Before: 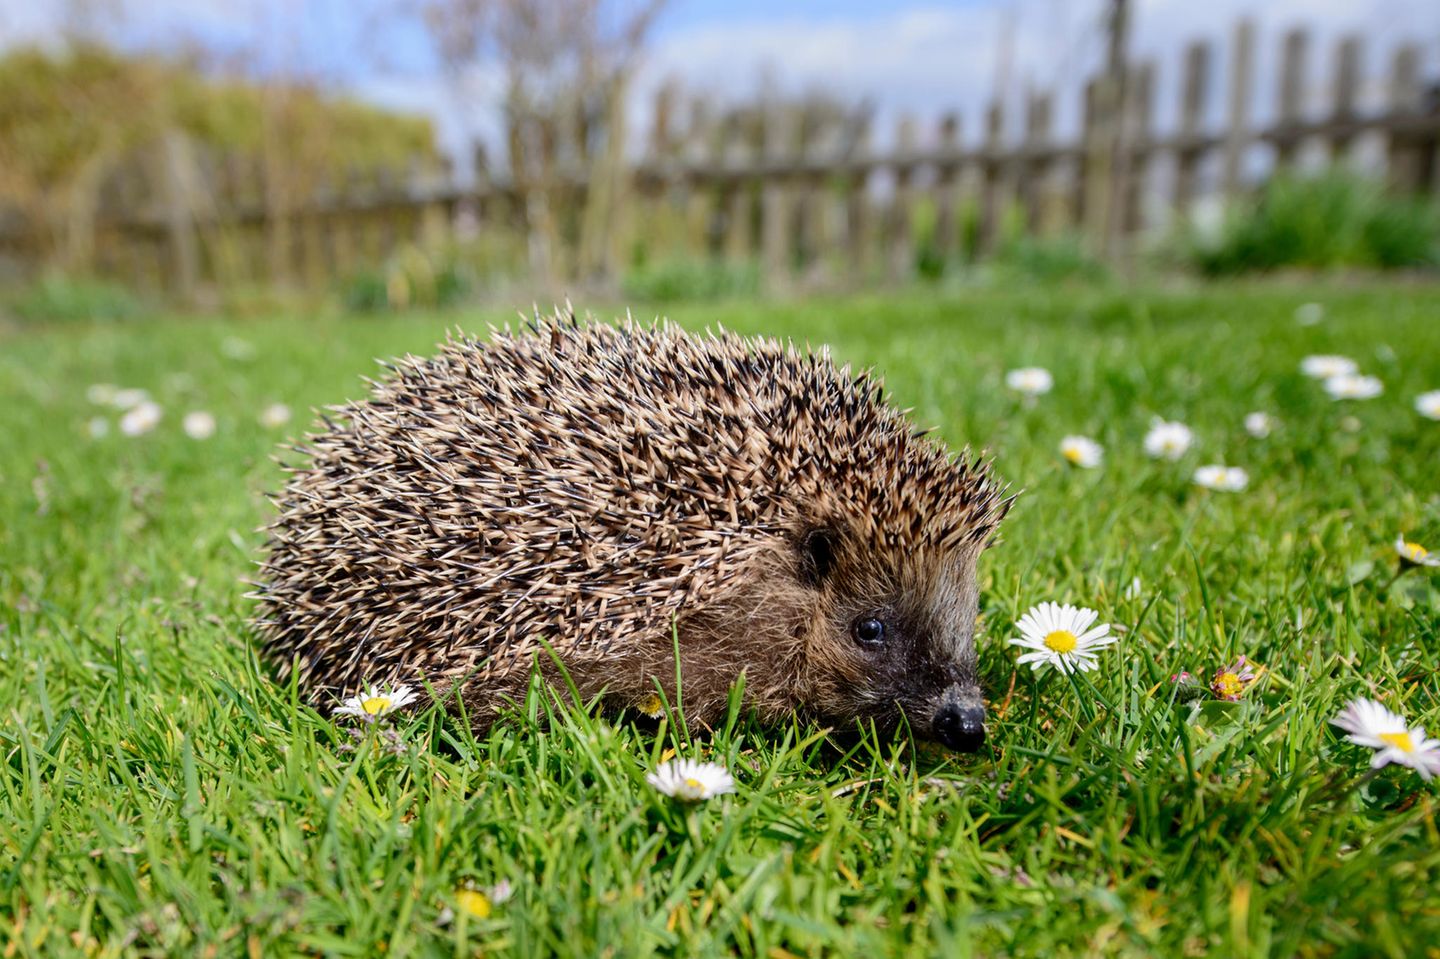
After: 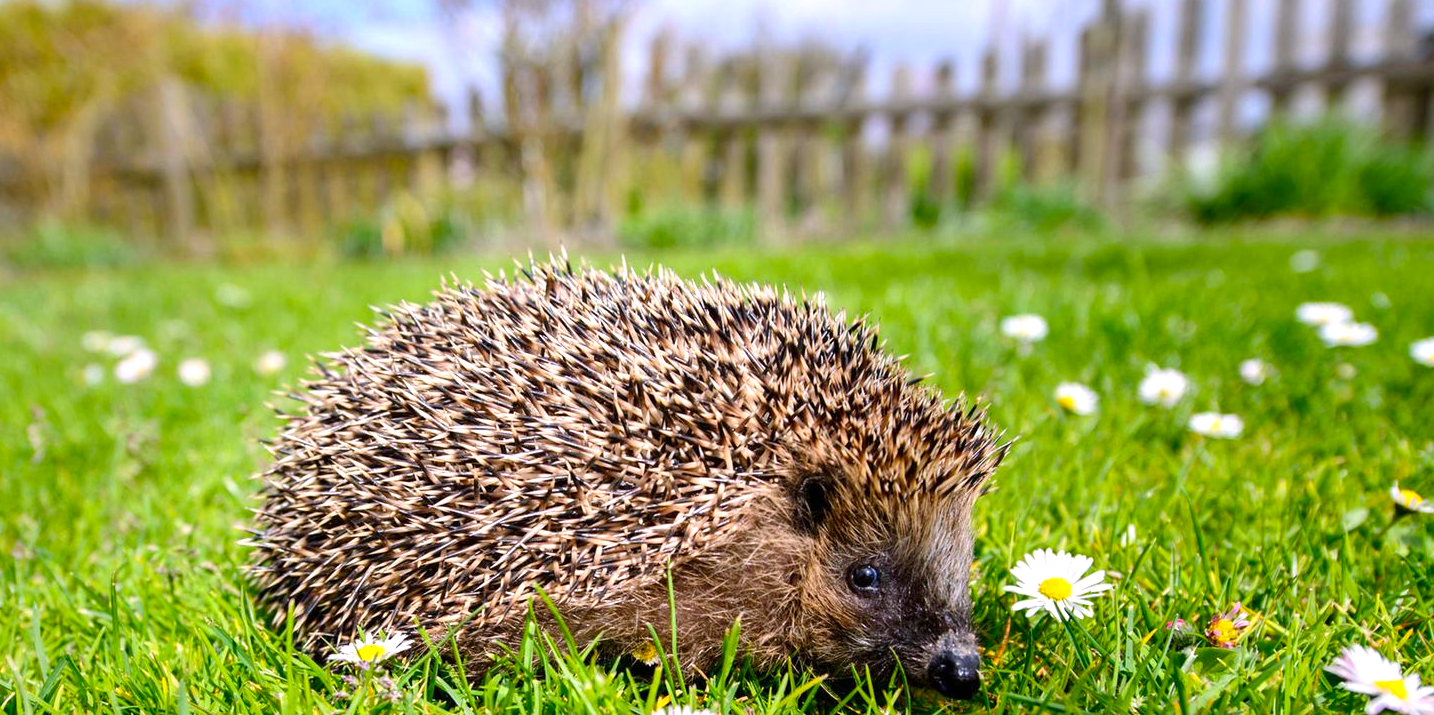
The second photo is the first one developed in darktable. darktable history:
exposure: exposure 0.506 EV, compensate highlight preservation false
crop: left 0.384%, top 5.551%, bottom 19.847%
color balance rgb: highlights gain › chroma 2.043%, highlights gain › hue 293.55°, linear chroma grading › global chroma 25.123%, perceptual saturation grading › global saturation -0.435%
color correction: highlights a* -0.207, highlights b* -0.086
